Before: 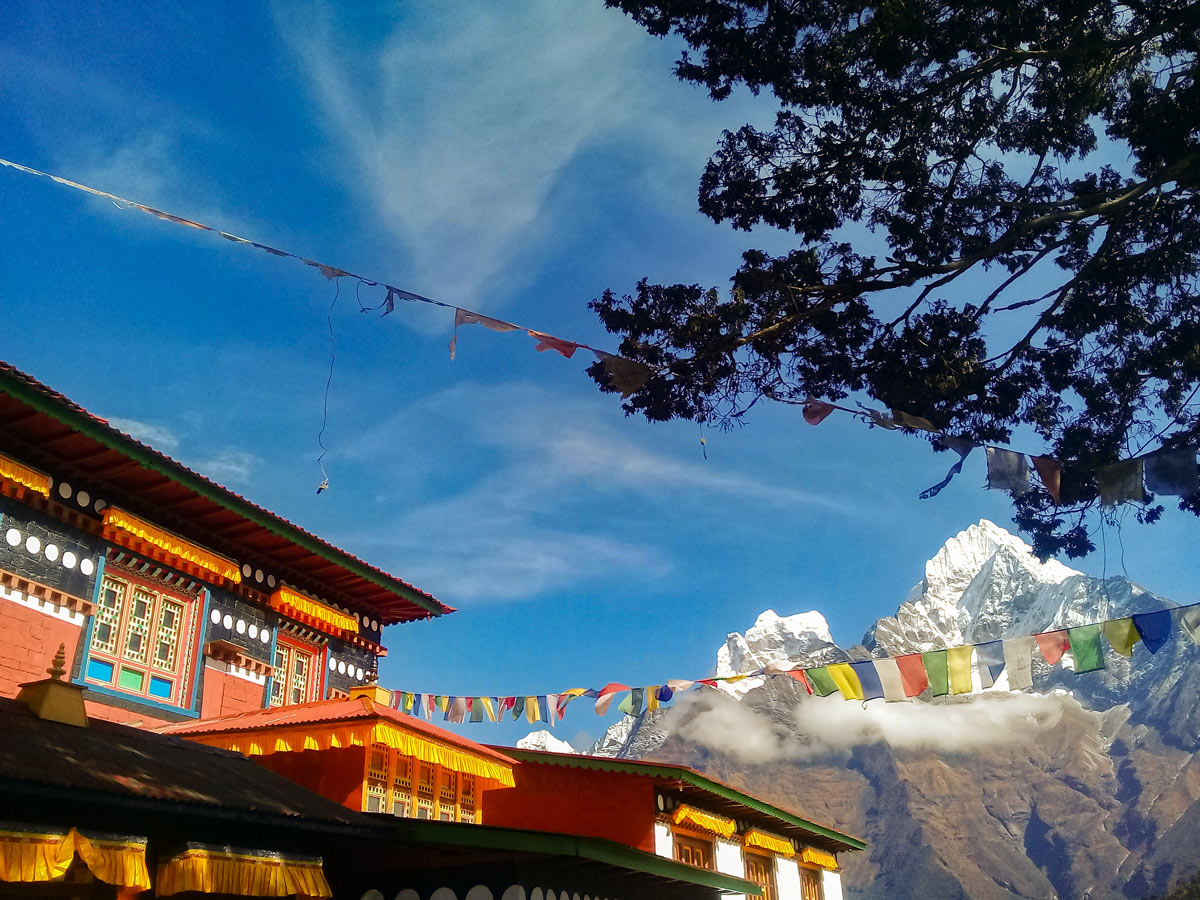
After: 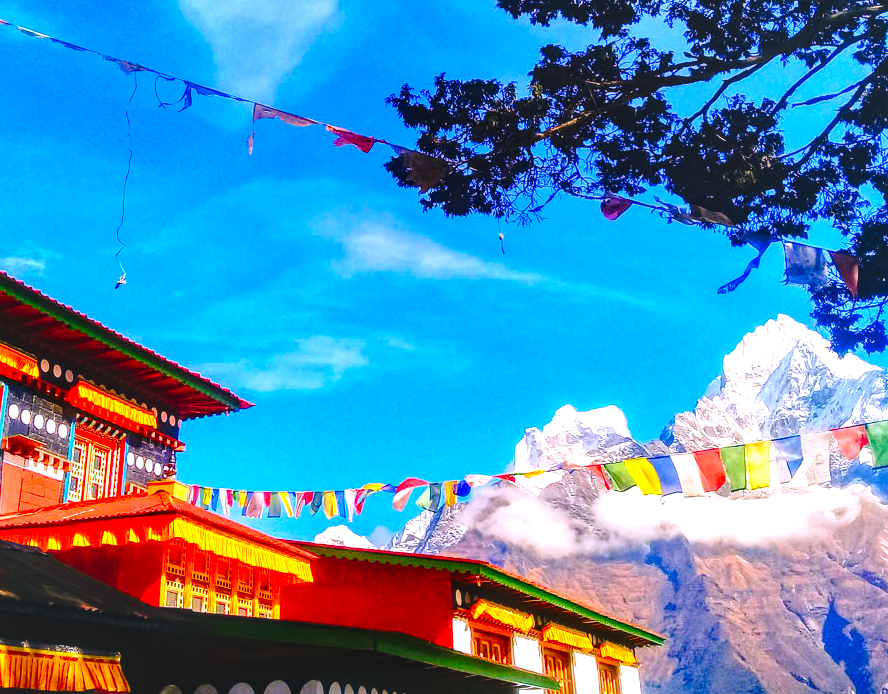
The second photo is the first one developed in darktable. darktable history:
tone curve: curves: ch0 [(0, 0) (0.003, 0.139) (0.011, 0.14) (0.025, 0.138) (0.044, 0.14) (0.069, 0.149) (0.1, 0.161) (0.136, 0.179) (0.177, 0.203) (0.224, 0.245) (0.277, 0.302) (0.335, 0.382) (0.399, 0.461) (0.468, 0.546) (0.543, 0.614) (0.623, 0.687) (0.709, 0.758) (0.801, 0.84) (0.898, 0.912) (1, 1)], preserve colors none
color balance rgb: linear chroma grading › global chroma 3.45%, perceptual saturation grading › global saturation 11.24%, perceptual brilliance grading › global brilliance 3.04%, global vibrance 2.8%
crop: left 16.871%, top 22.857%, right 9.116%
white balance: red 1.042, blue 1.17
local contrast: detail 154%
exposure: black level correction 0, exposure 0.5 EV, compensate exposure bias true, compensate highlight preservation false
color balance: mode lift, gamma, gain (sRGB), lift [1, 1, 1.022, 1.026]
color correction: saturation 1.8
